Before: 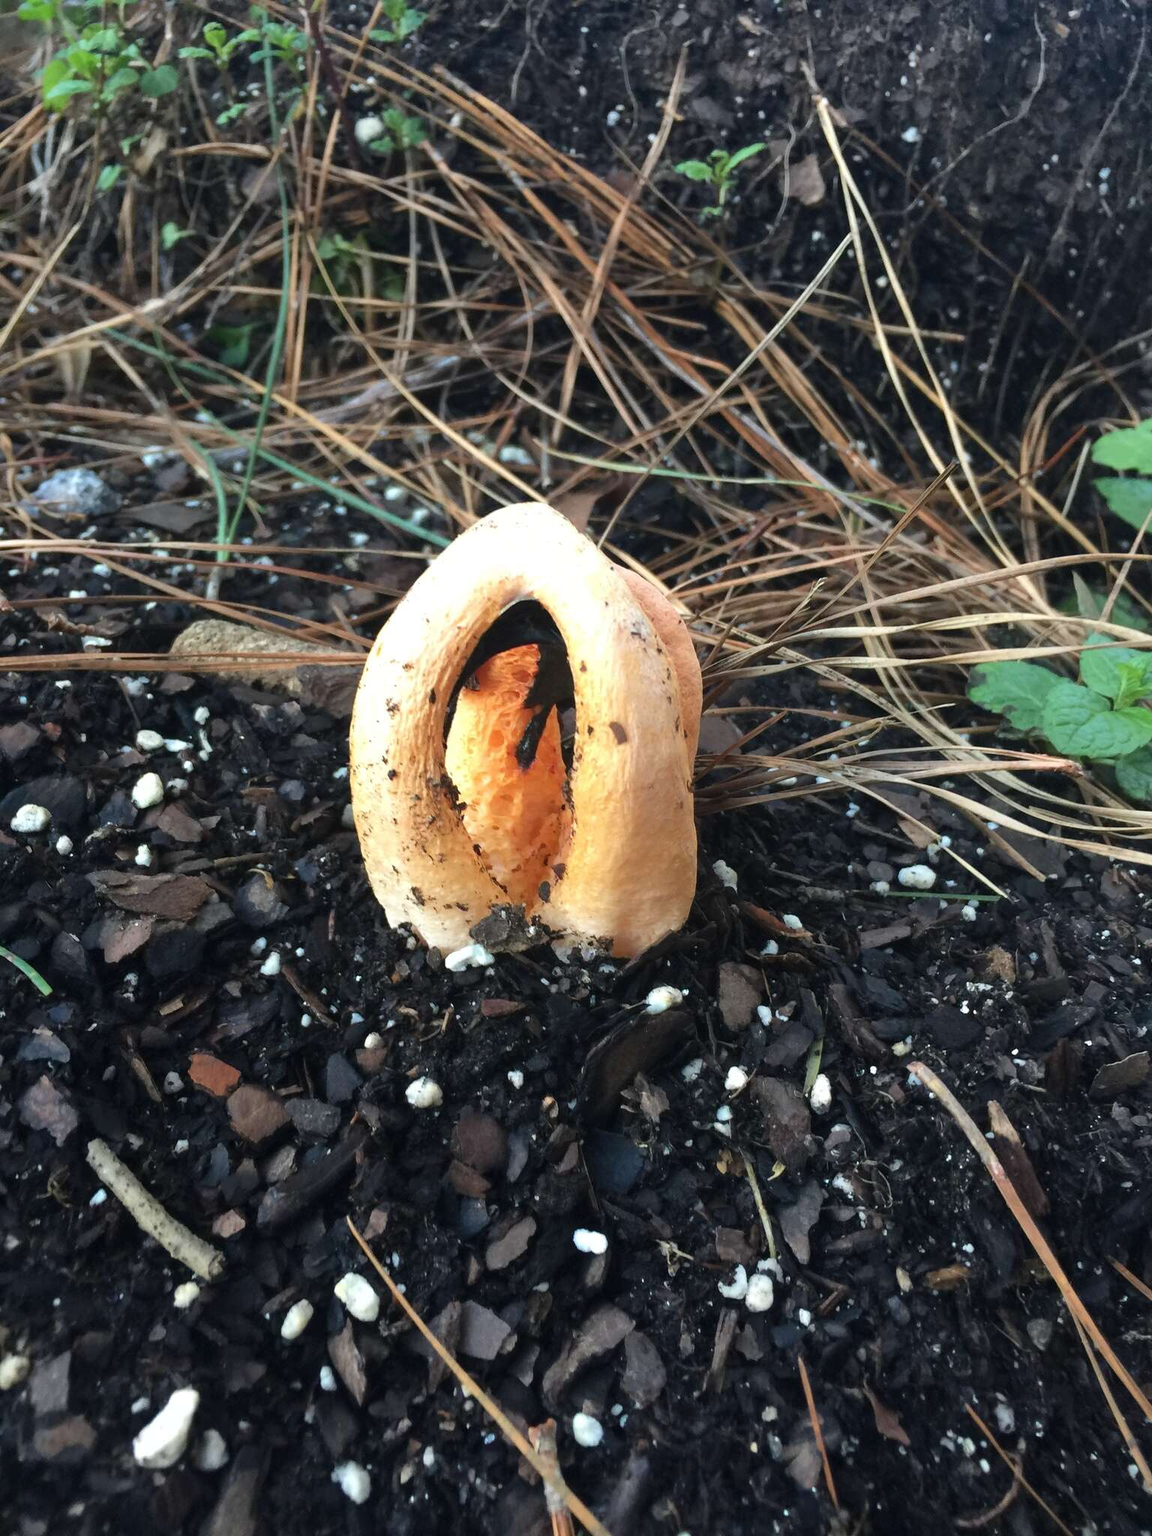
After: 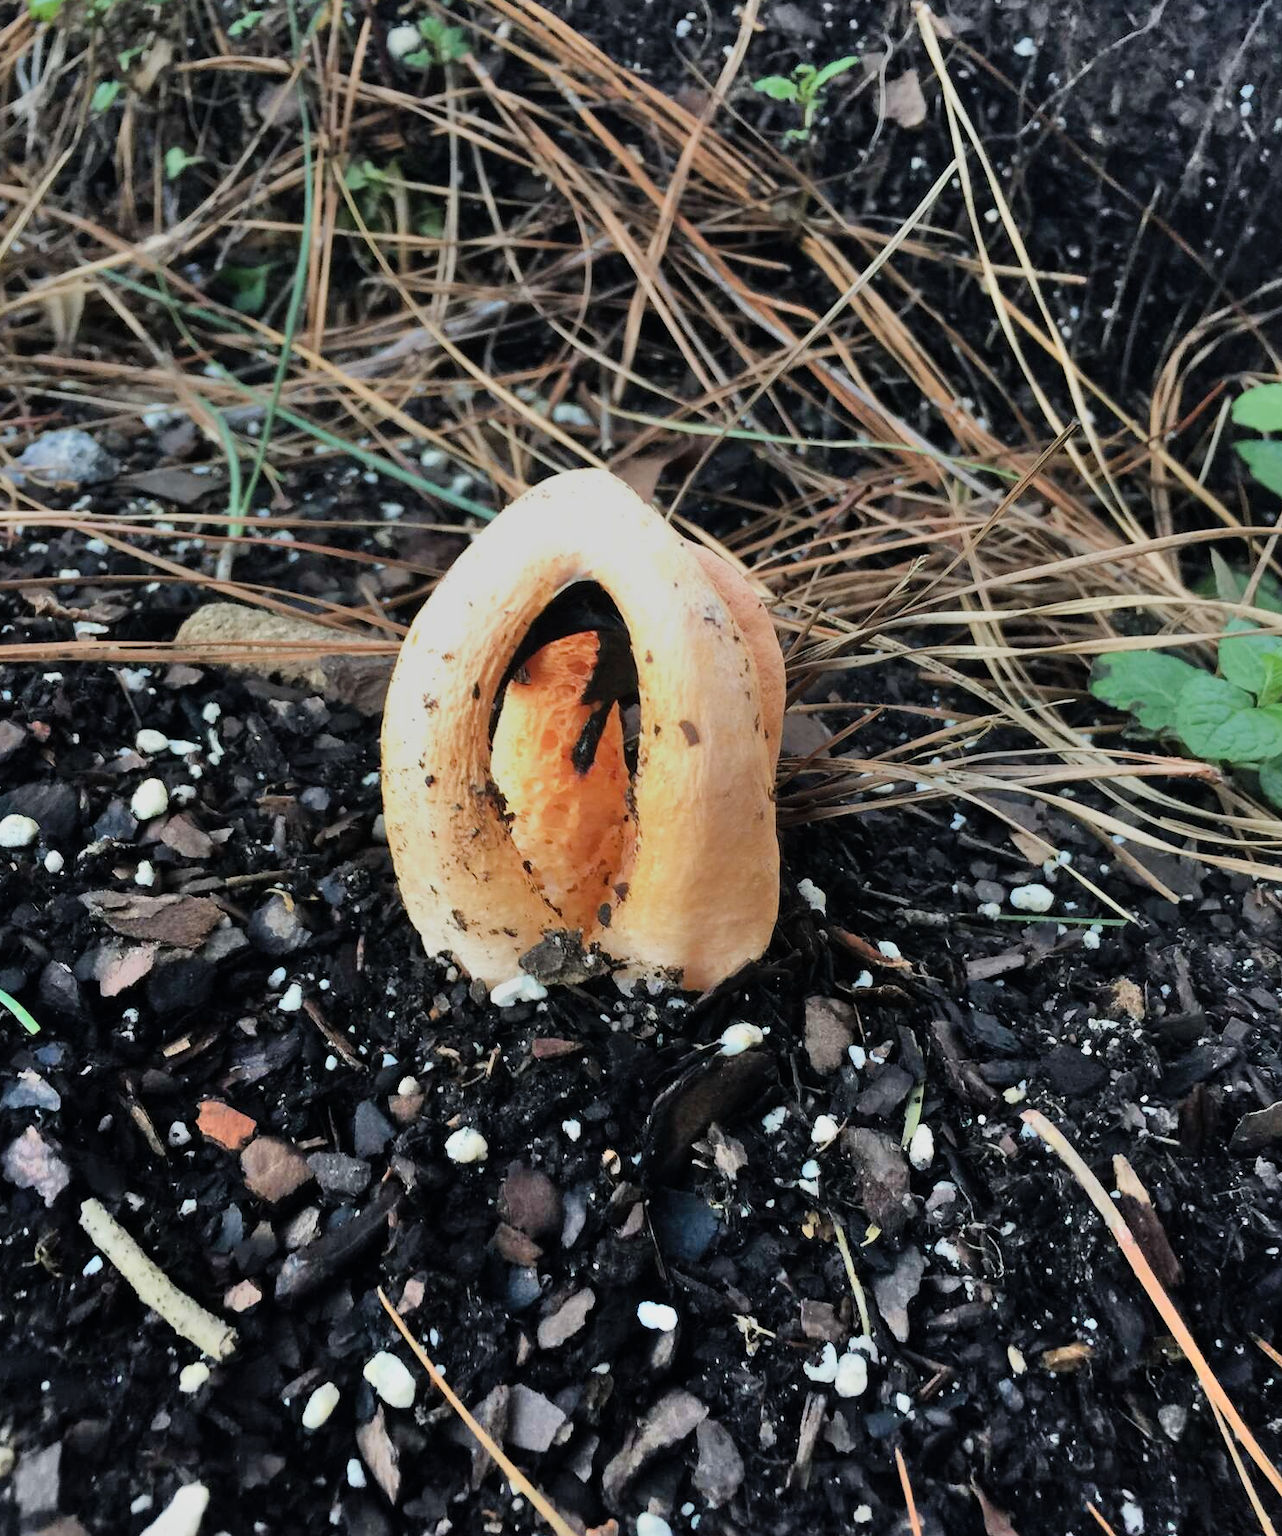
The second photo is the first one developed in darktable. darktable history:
shadows and highlights: soften with gaussian
filmic rgb: black relative exposure -7.65 EV, white relative exposure 4.56 EV, hardness 3.61
crop: left 1.507%, top 6.147%, right 1.379%, bottom 6.637%
